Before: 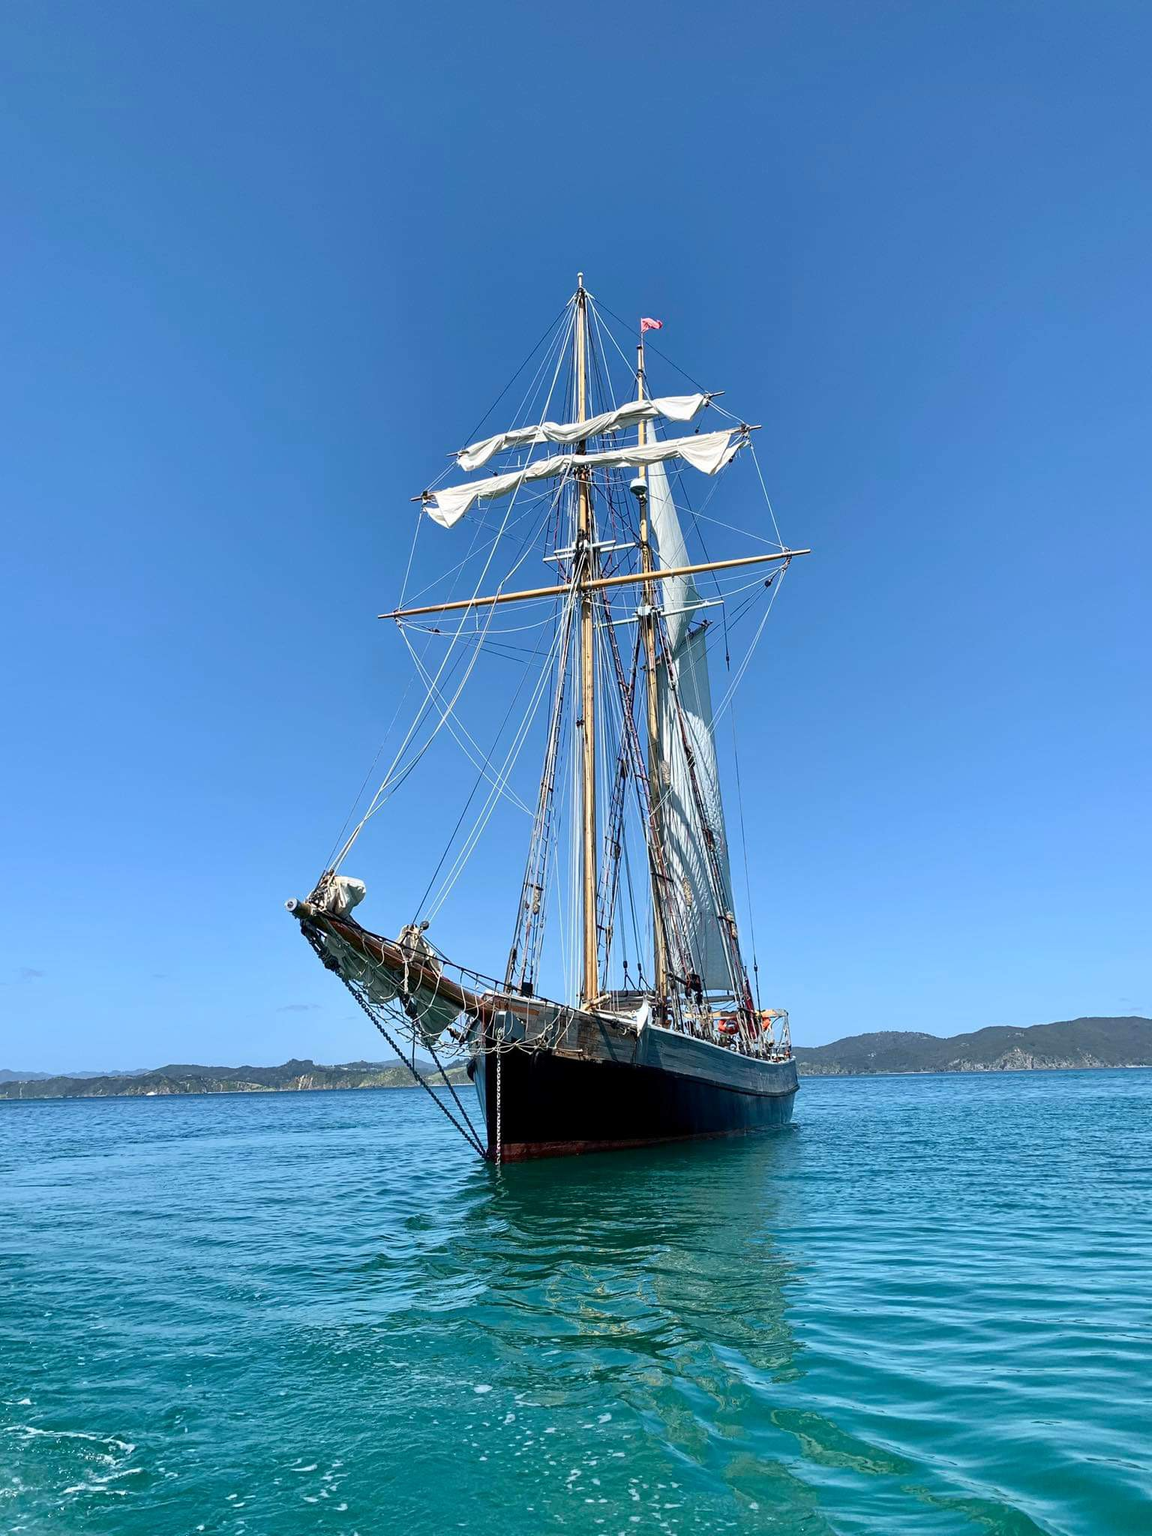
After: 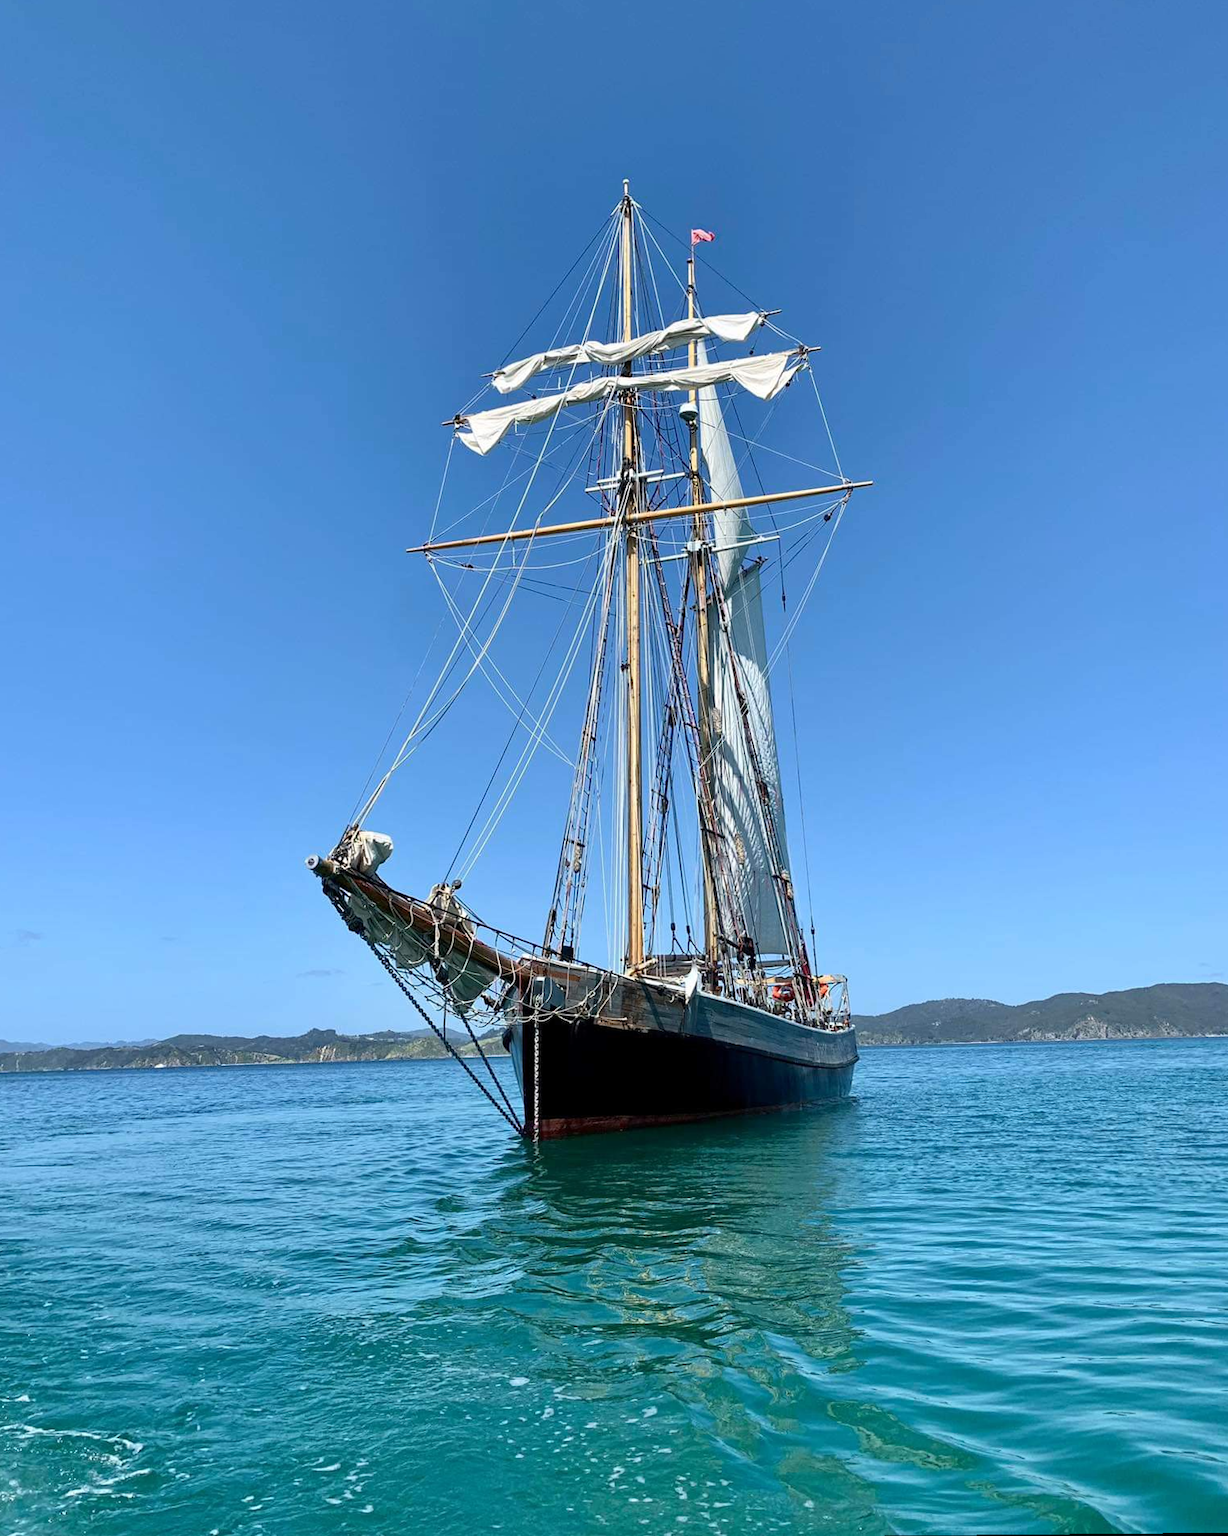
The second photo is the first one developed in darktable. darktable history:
crop and rotate: top 6.25%
rotate and perspective: rotation 0.174°, lens shift (vertical) 0.013, lens shift (horizontal) 0.019, shear 0.001, automatic cropping original format, crop left 0.007, crop right 0.991, crop top 0.016, crop bottom 0.997
